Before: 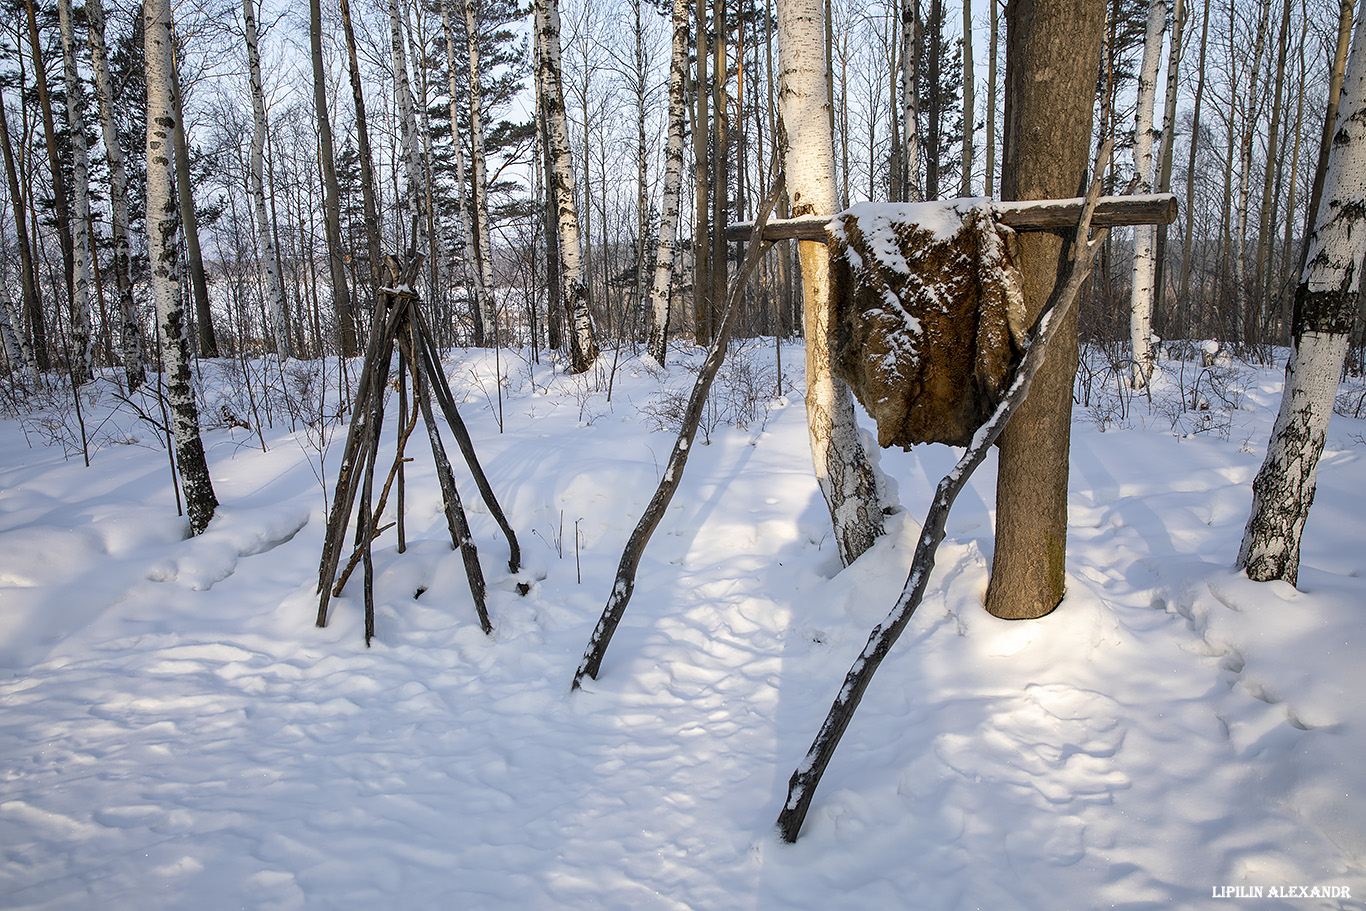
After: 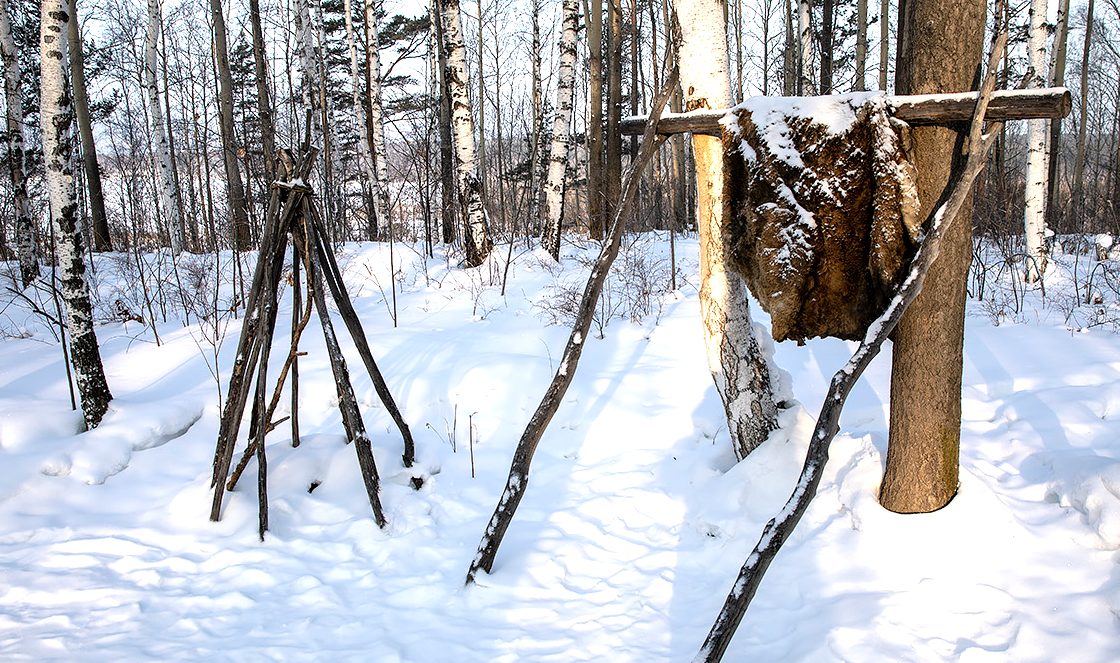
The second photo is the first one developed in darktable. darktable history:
crop: left 7.761%, top 11.714%, right 10.199%, bottom 15.406%
contrast brightness saturation: saturation -0.096
tone equalizer: -8 EV -0.753 EV, -7 EV -0.705 EV, -6 EV -0.588 EV, -5 EV -0.406 EV, -3 EV 0.371 EV, -2 EV 0.6 EV, -1 EV 0.683 EV, +0 EV 0.746 EV
